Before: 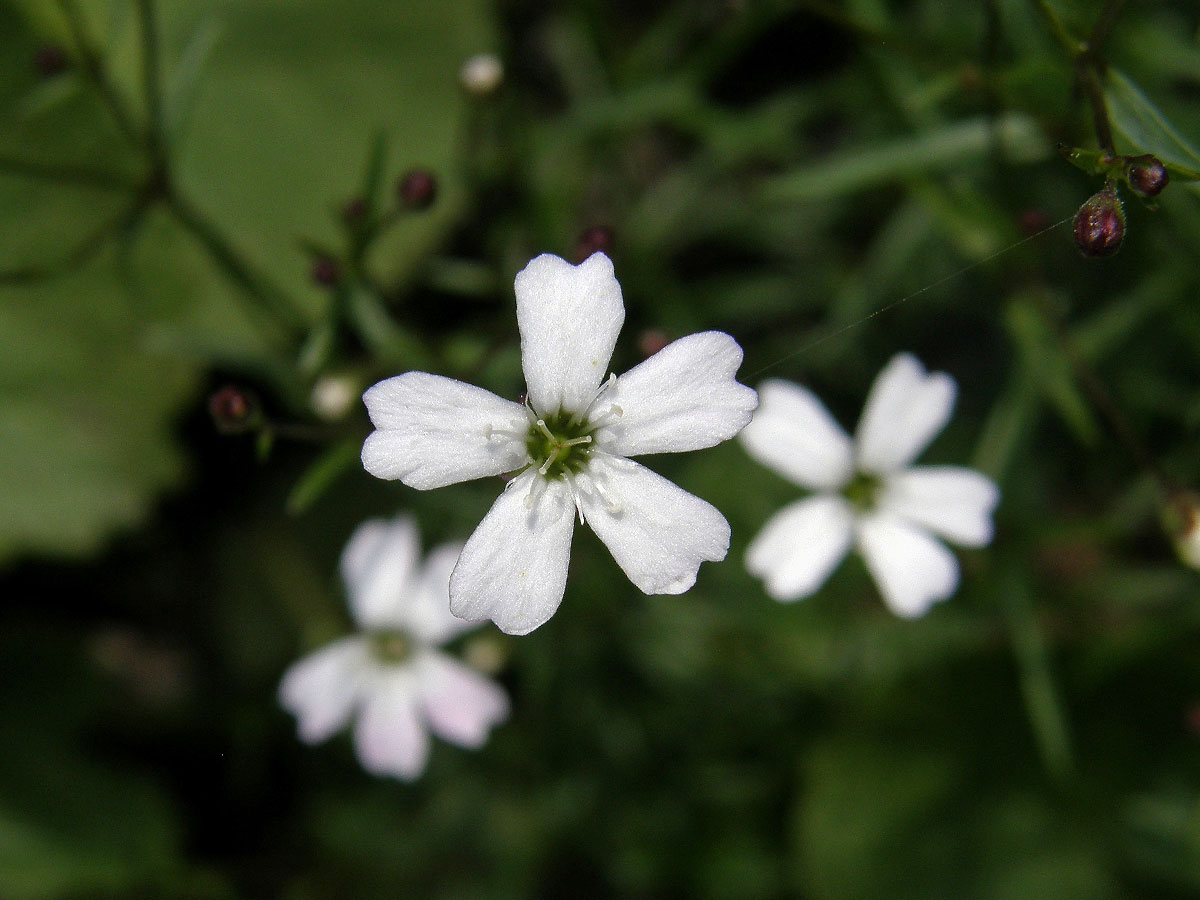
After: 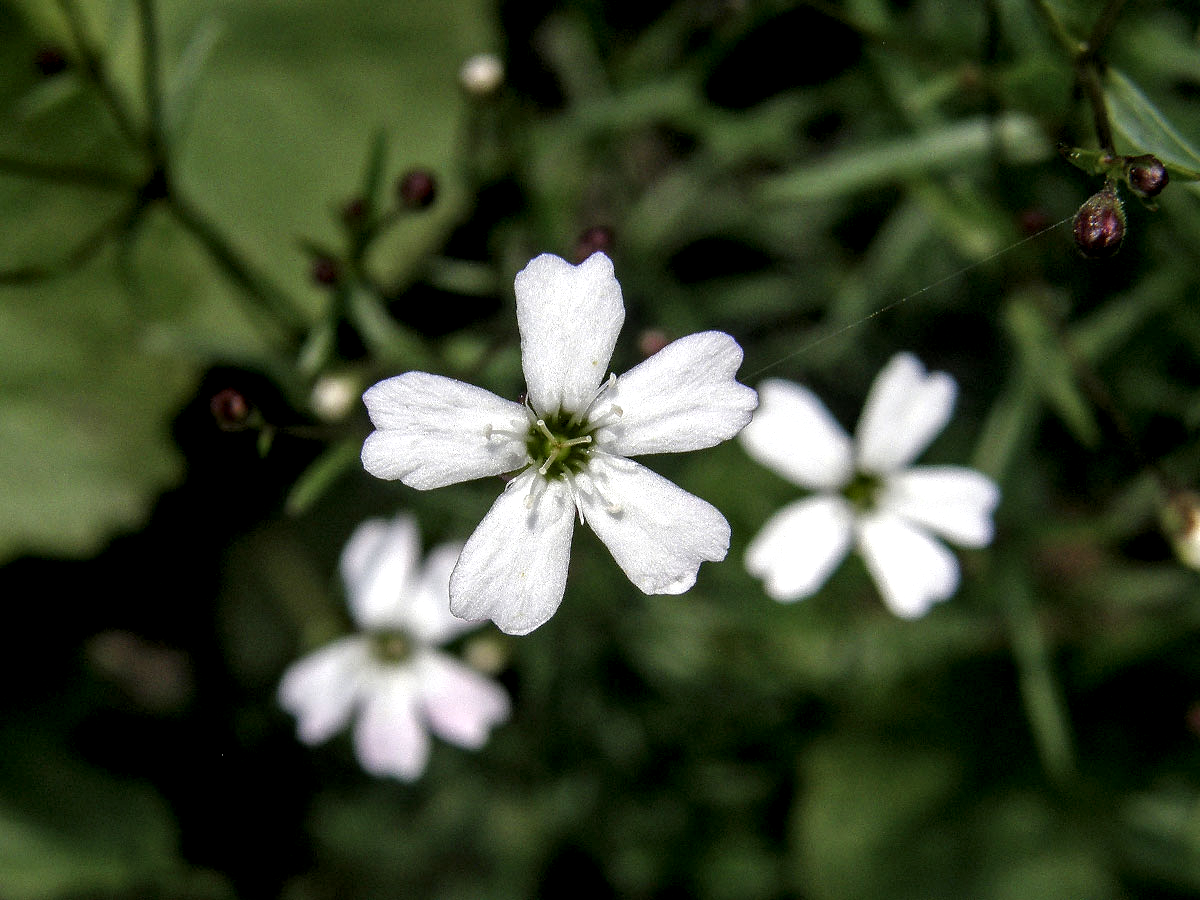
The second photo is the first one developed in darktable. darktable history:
local contrast: highlights 64%, shadows 54%, detail 169%, midtone range 0.514
